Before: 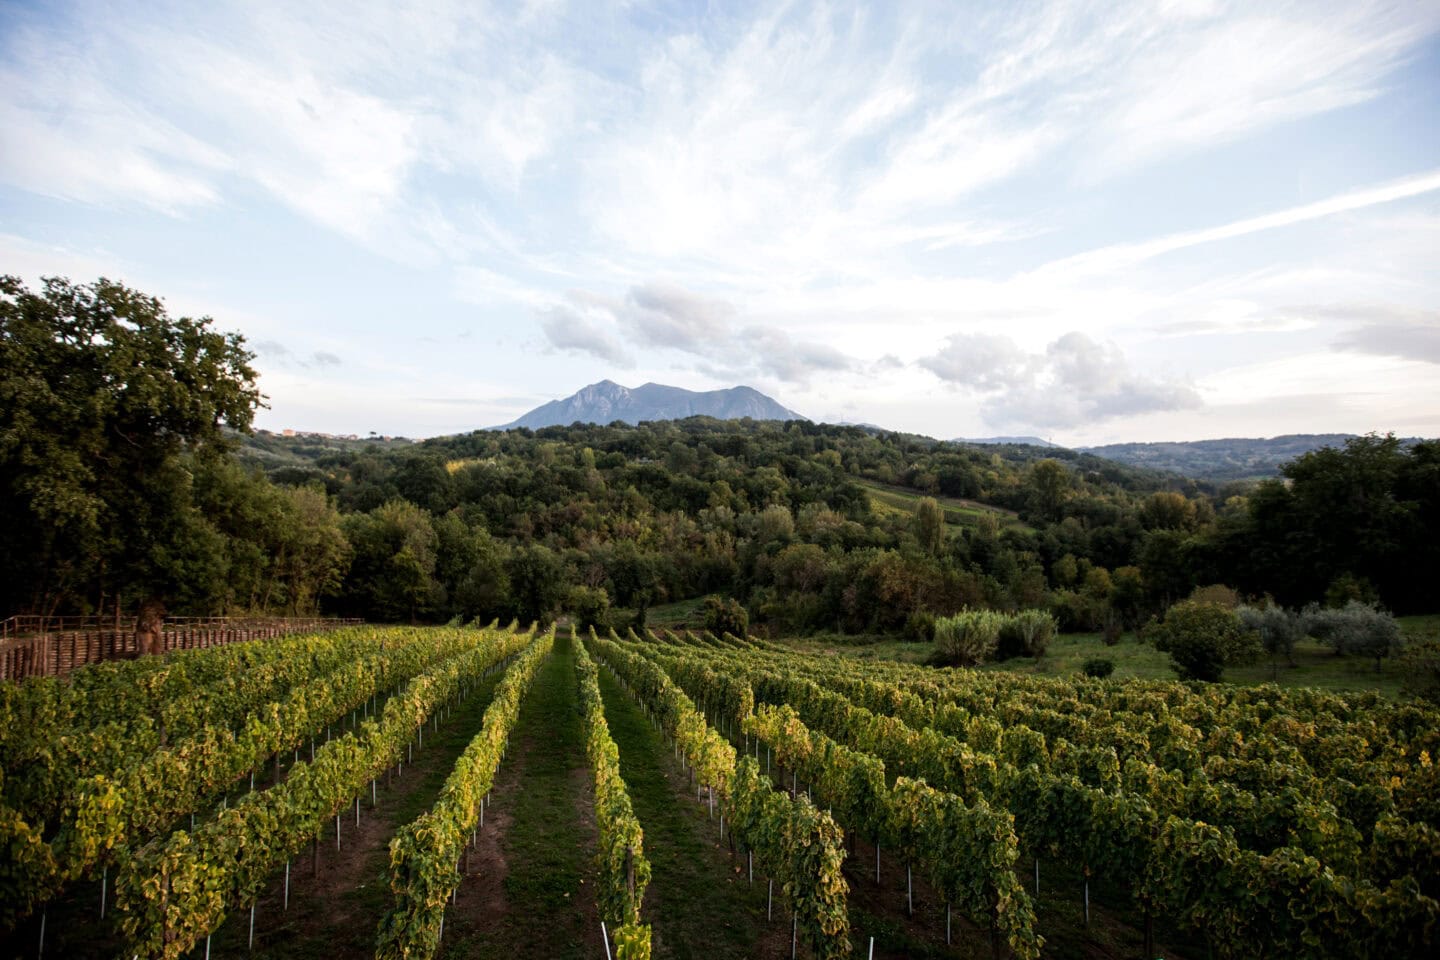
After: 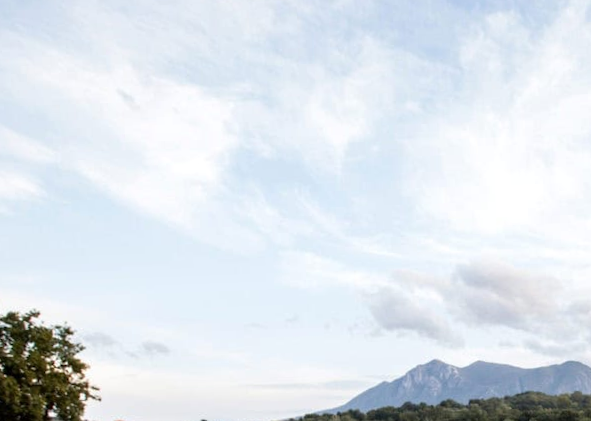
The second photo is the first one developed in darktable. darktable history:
rotate and perspective: rotation -2°, crop left 0.022, crop right 0.978, crop top 0.049, crop bottom 0.951
crop and rotate: left 10.817%, top 0.062%, right 47.194%, bottom 53.626%
